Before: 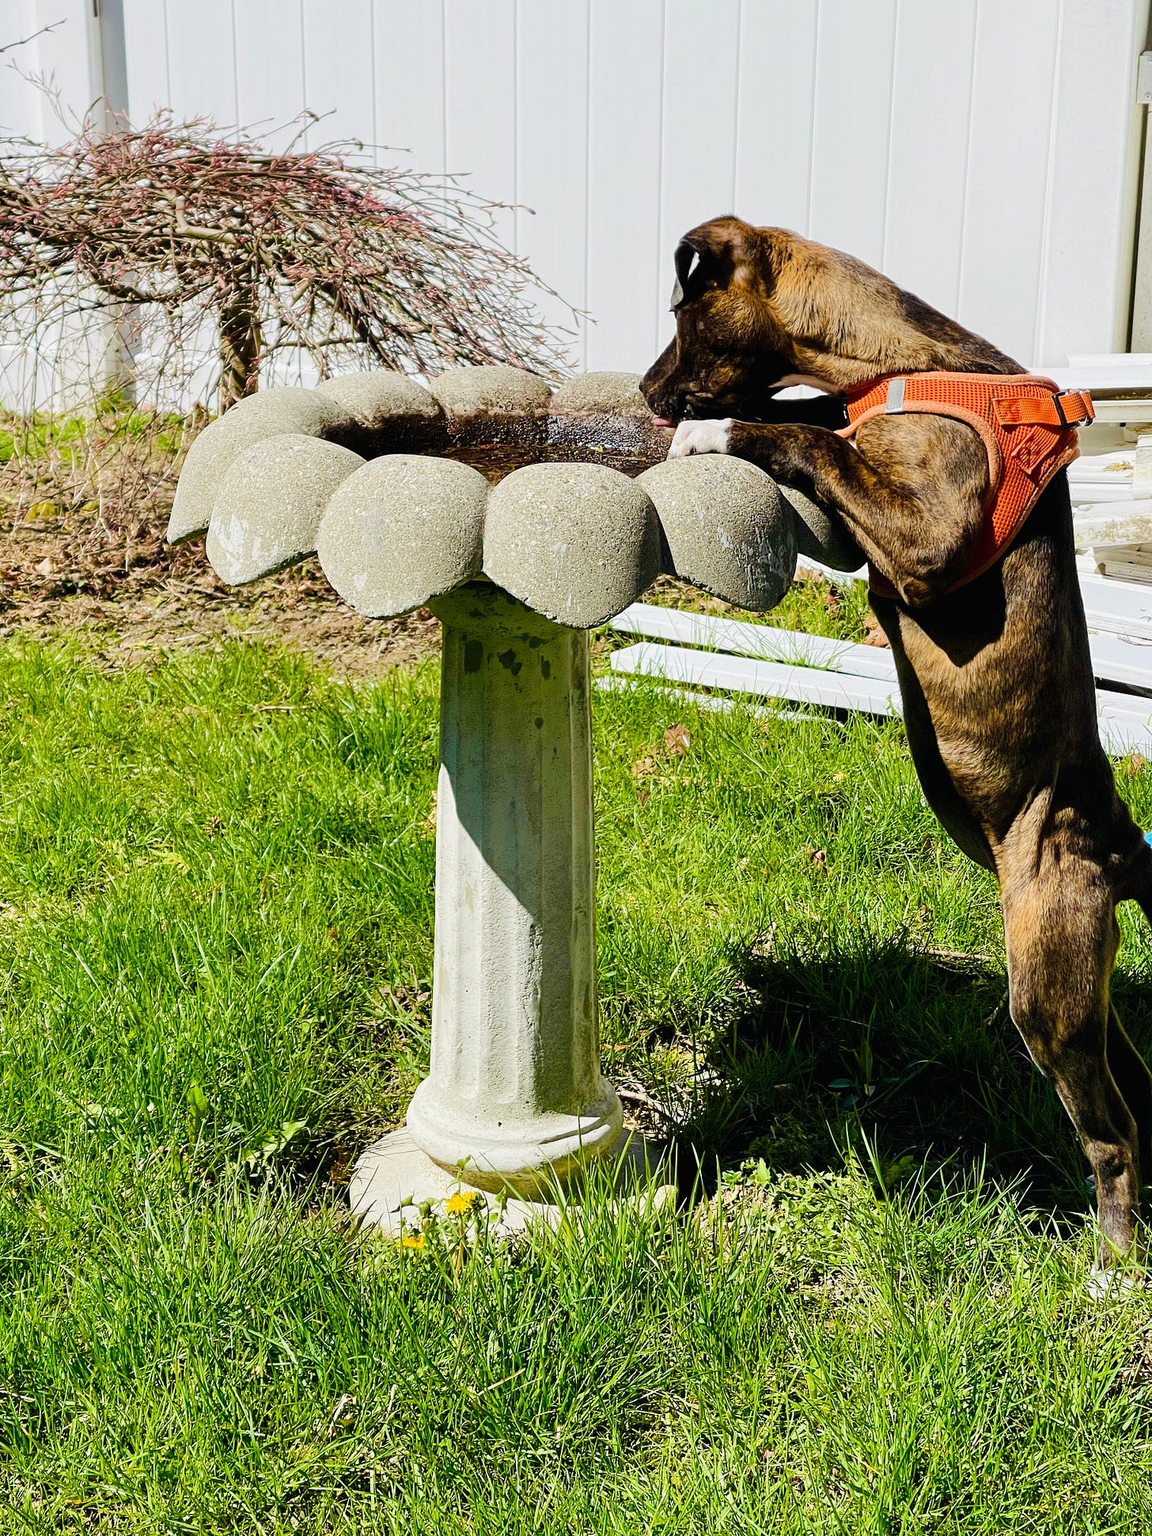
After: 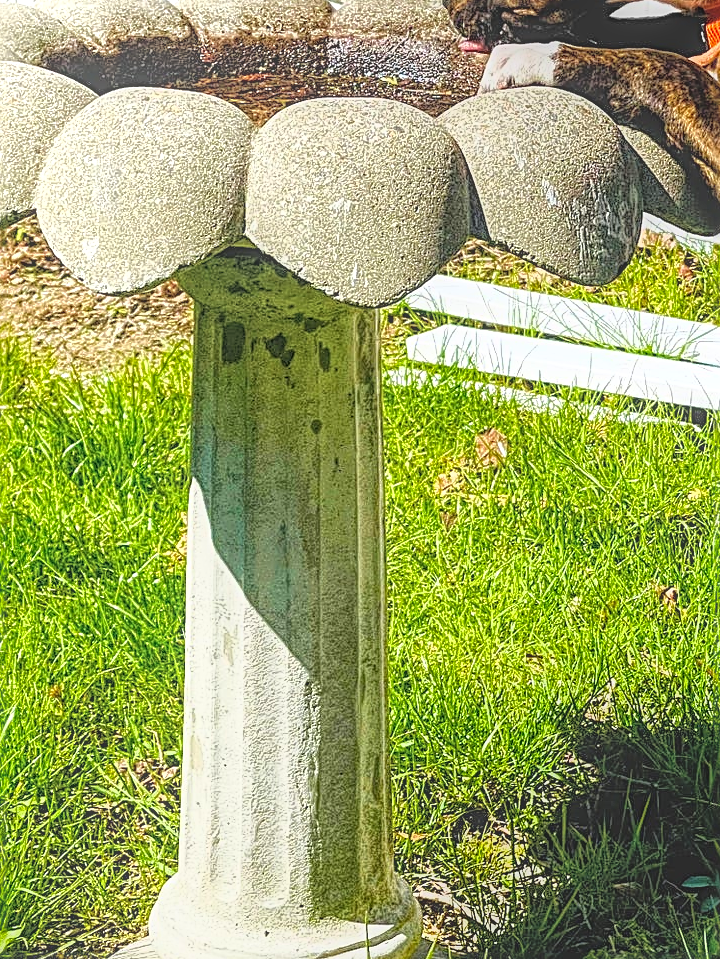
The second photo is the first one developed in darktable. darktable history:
sharpen: radius 2.635, amount 0.659
exposure: exposure 0.652 EV, compensate highlight preservation false
local contrast: highlights 20%, shadows 23%, detail 200%, midtone range 0.2
crop: left 25.084%, top 25.142%, right 25.441%, bottom 25.451%
